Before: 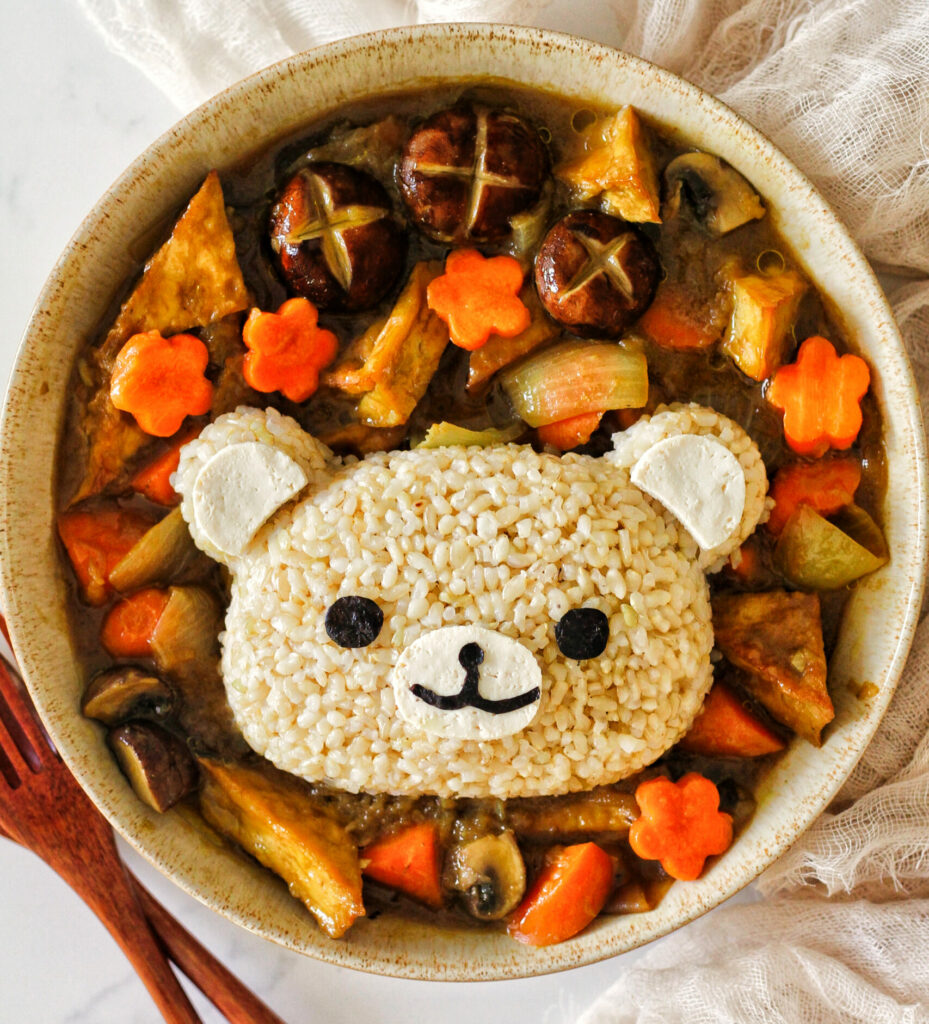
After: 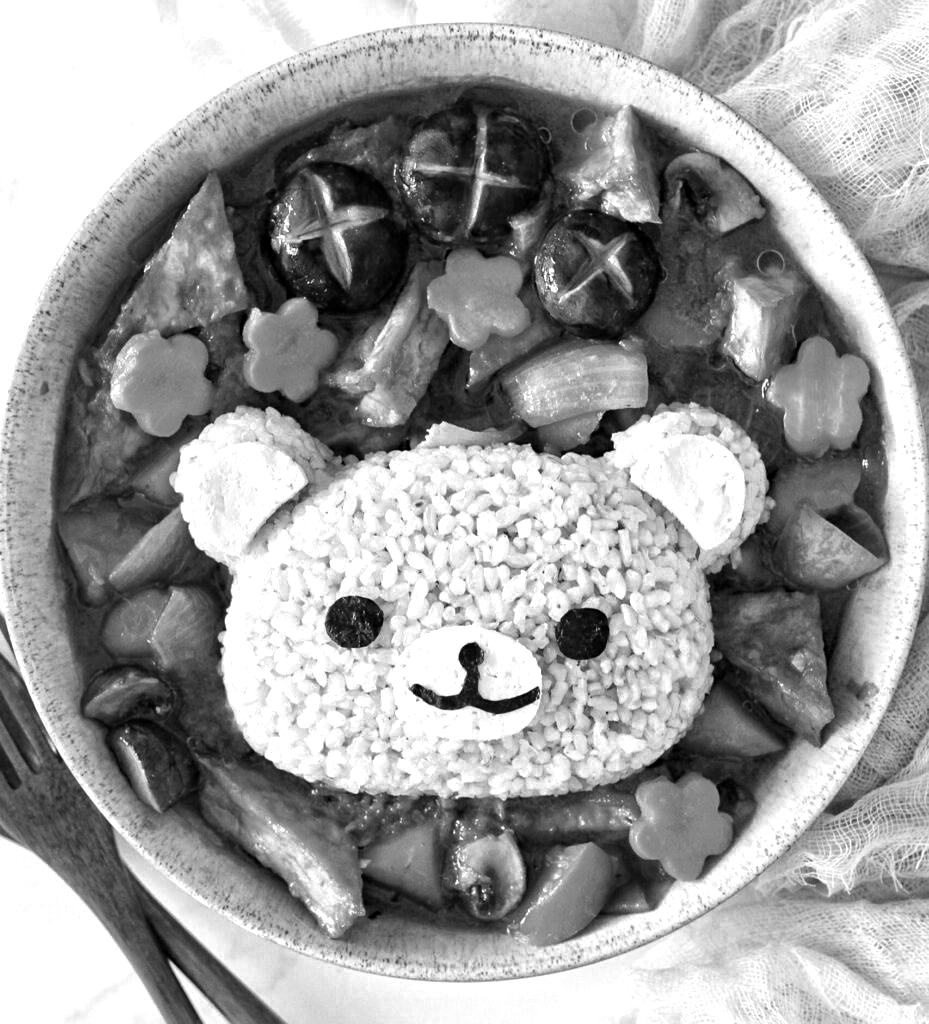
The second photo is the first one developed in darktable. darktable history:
exposure: black level correction 0.001, exposure 0.498 EV, compensate highlight preservation false
color zones: curves: ch0 [(0.002, 0.593) (0.143, 0.417) (0.285, 0.541) (0.455, 0.289) (0.608, 0.327) (0.727, 0.283) (0.869, 0.571) (1, 0.603)]; ch1 [(0, 0) (0.143, 0) (0.286, 0) (0.429, 0) (0.571, 0) (0.714, 0) (0.857, 0)]
sharpen: amount 0.206
